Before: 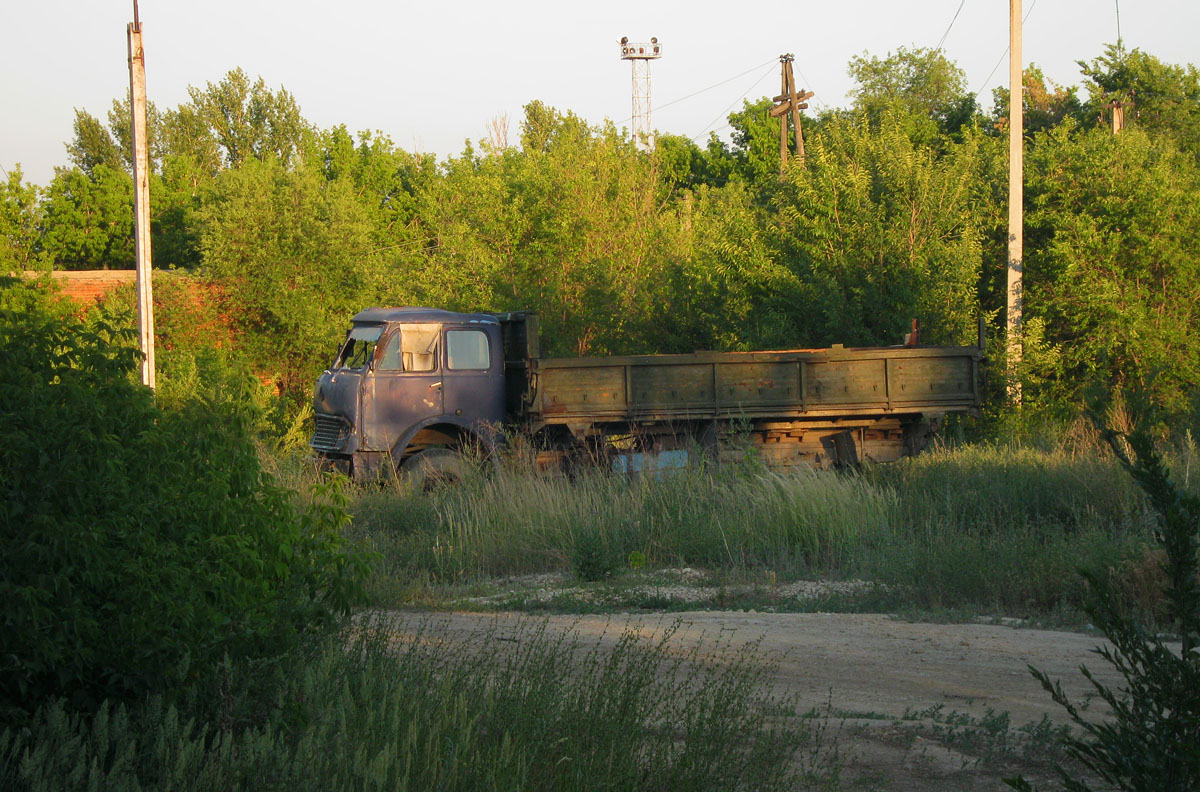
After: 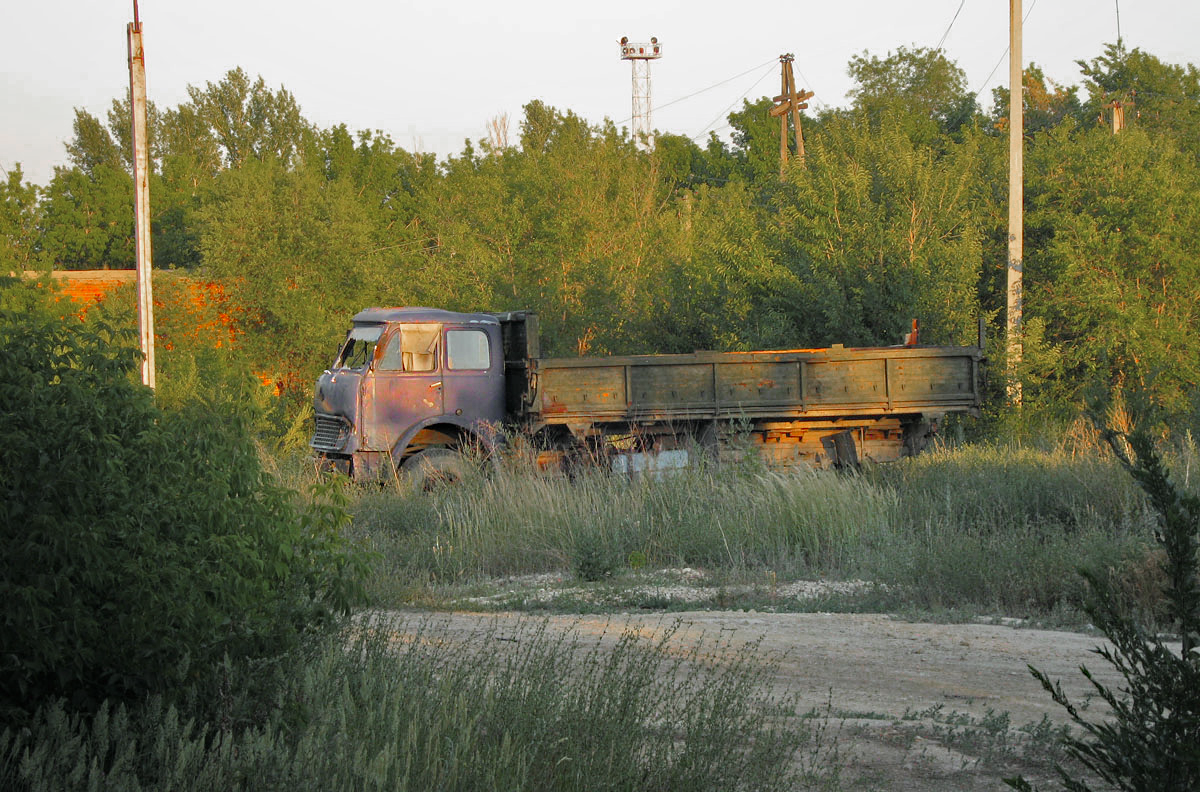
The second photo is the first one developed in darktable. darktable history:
haze removal: compatibility mode true, adaptive false
color zones: curves: ch0 [(0, 0.48) (0.209, 0.398) (0.305, 0.332) (0.429, 0.493) (0.571, 0.5) (0.714, 0.5) (0.857, 0.5) (1, 0.48)]; ch1 [(0, 0.736) (0.143, 0.625) (0.225, 0.371) (0.429, 0.256) (0.571, 0.241) (0.714, 0.213) (0.857, 0.48) (1, 0.736)]; ch2 [(0, 0.448) (0.143, 0.498) (0.286, 0.5) (0.429, 0.5) (0.571, 0.5) (0.714, 0.5) (0.857, 0.5) (1, 0.448)]
tone equalizer: -7 EV 0.15 EV, -6 EV 0.6 EV, -5 EV 1.15 EV, -4 EV 1.33 EV, -3 EV 1.15 EV, -2 EV 0.6 EV, -1 EV 0.15 EV, mask exposure compensation -0.5 EV
